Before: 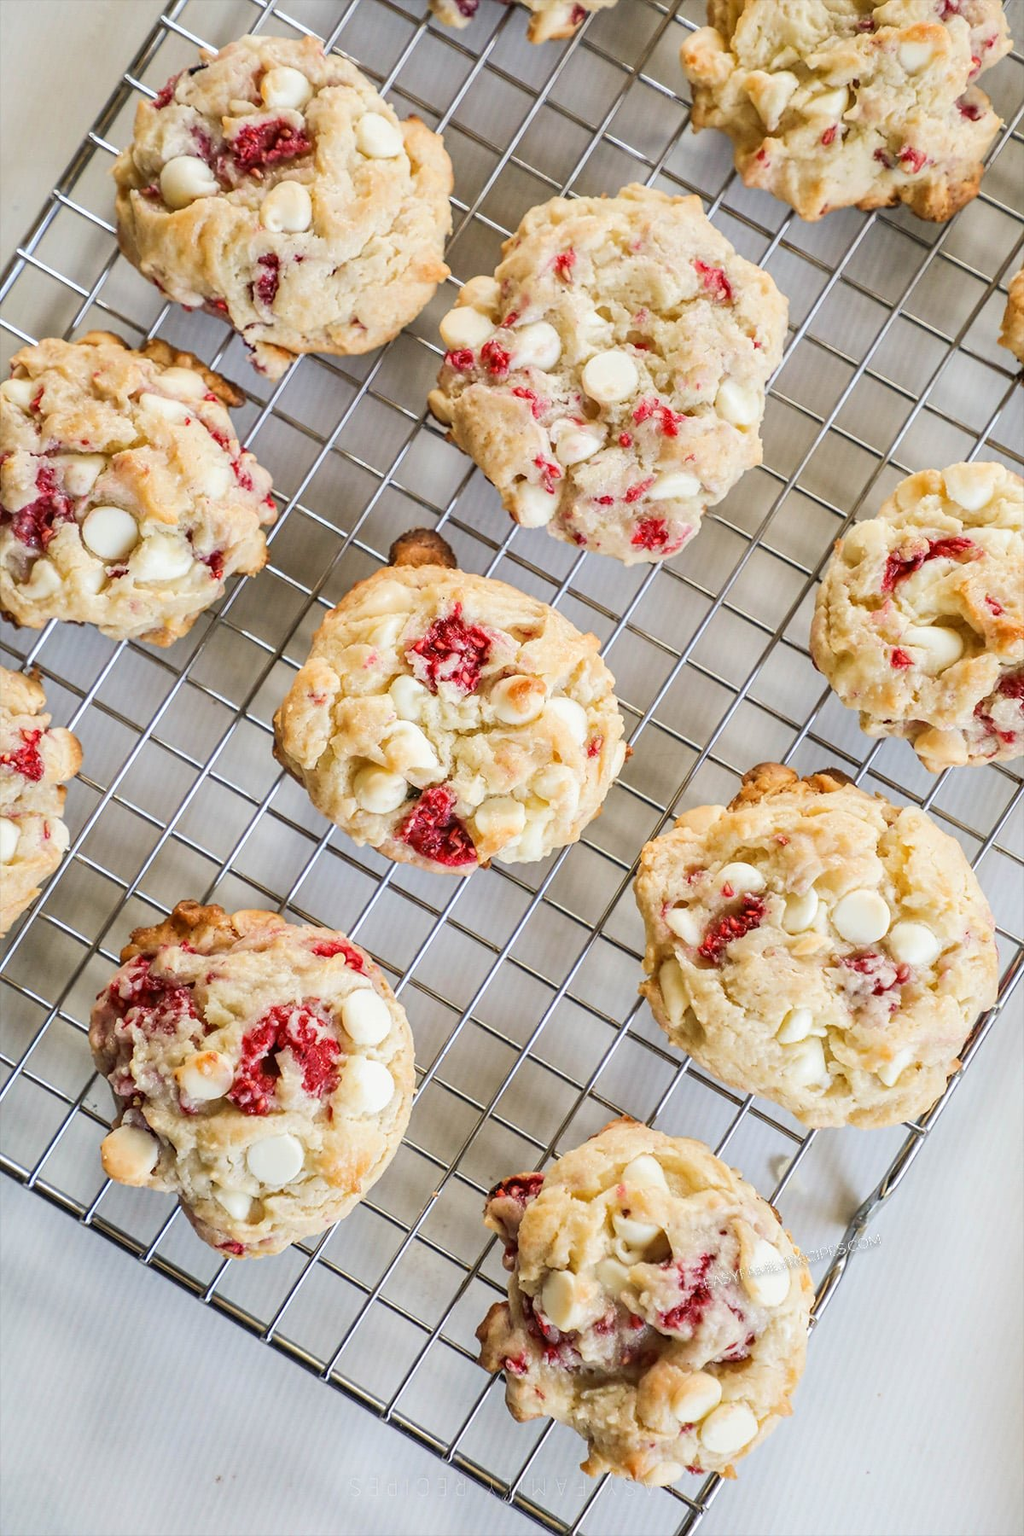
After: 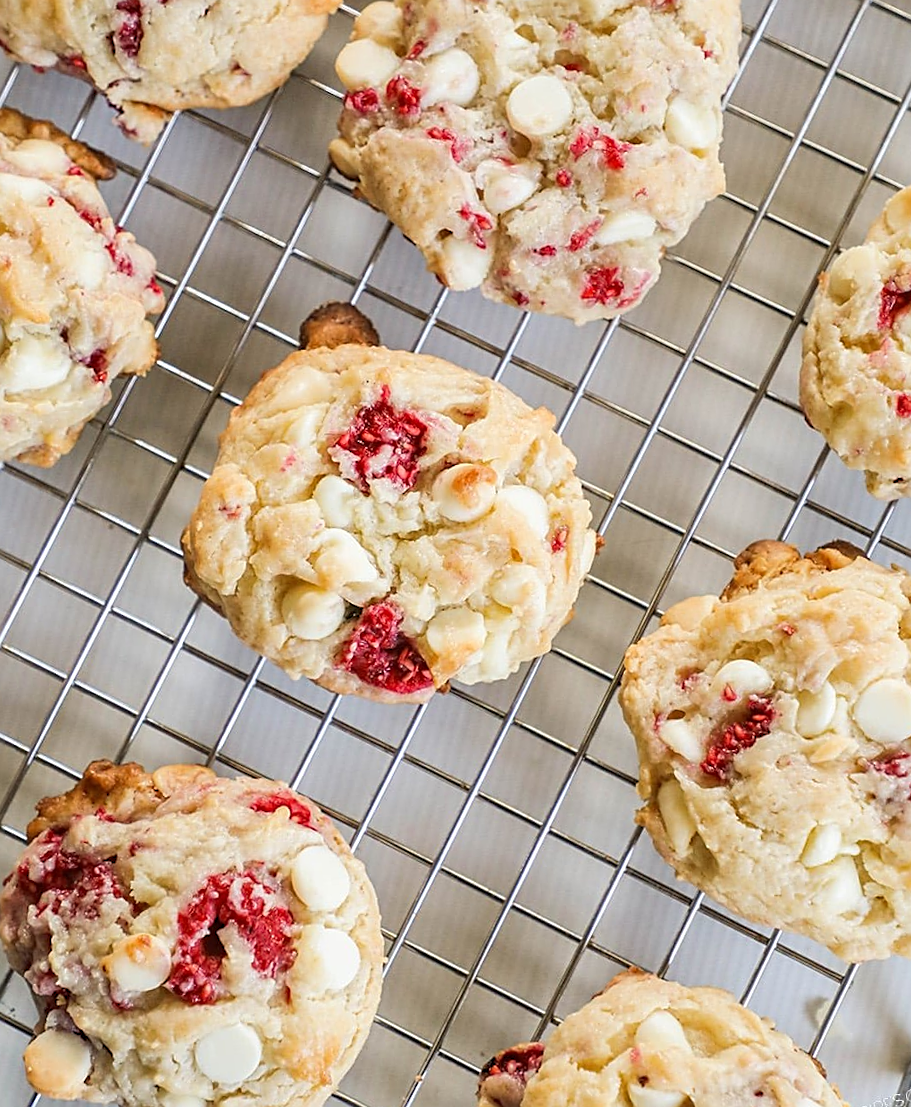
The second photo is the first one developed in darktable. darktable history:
rotate and perspective: rotation -5°, crop left 0.05, crop right 0.952, crop top 0.11, crop bottom 0.89
crop and rotate: left 11.831%, top 11.346%, right 13.429%, bottom 13.899%
sharpen: on, module defaults
